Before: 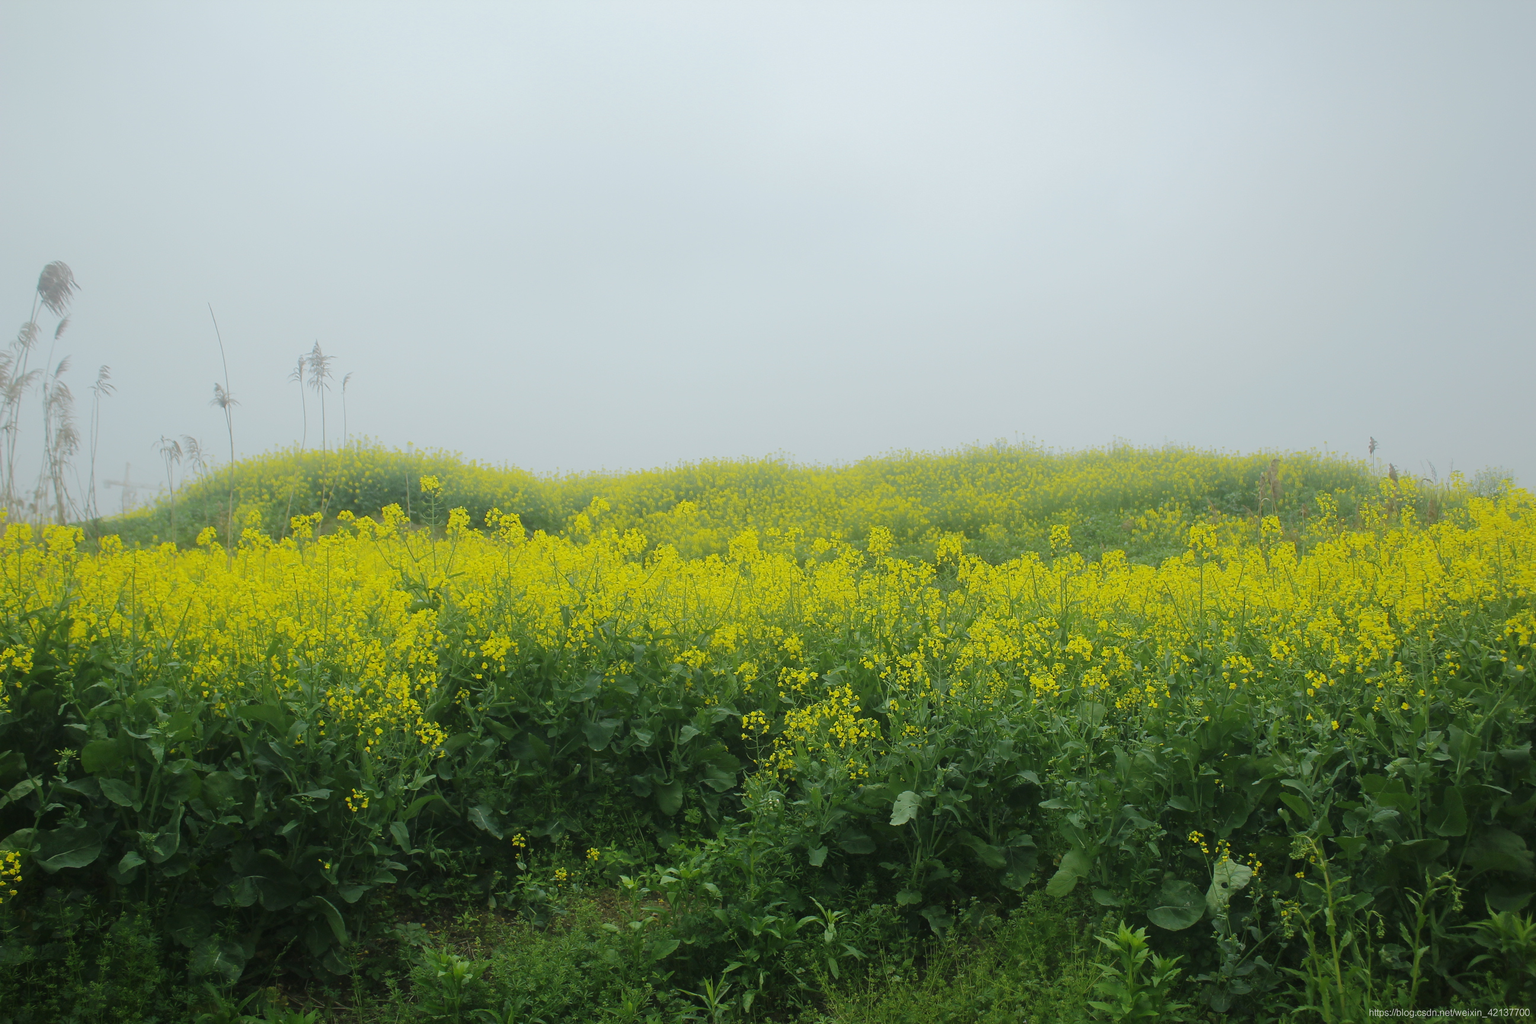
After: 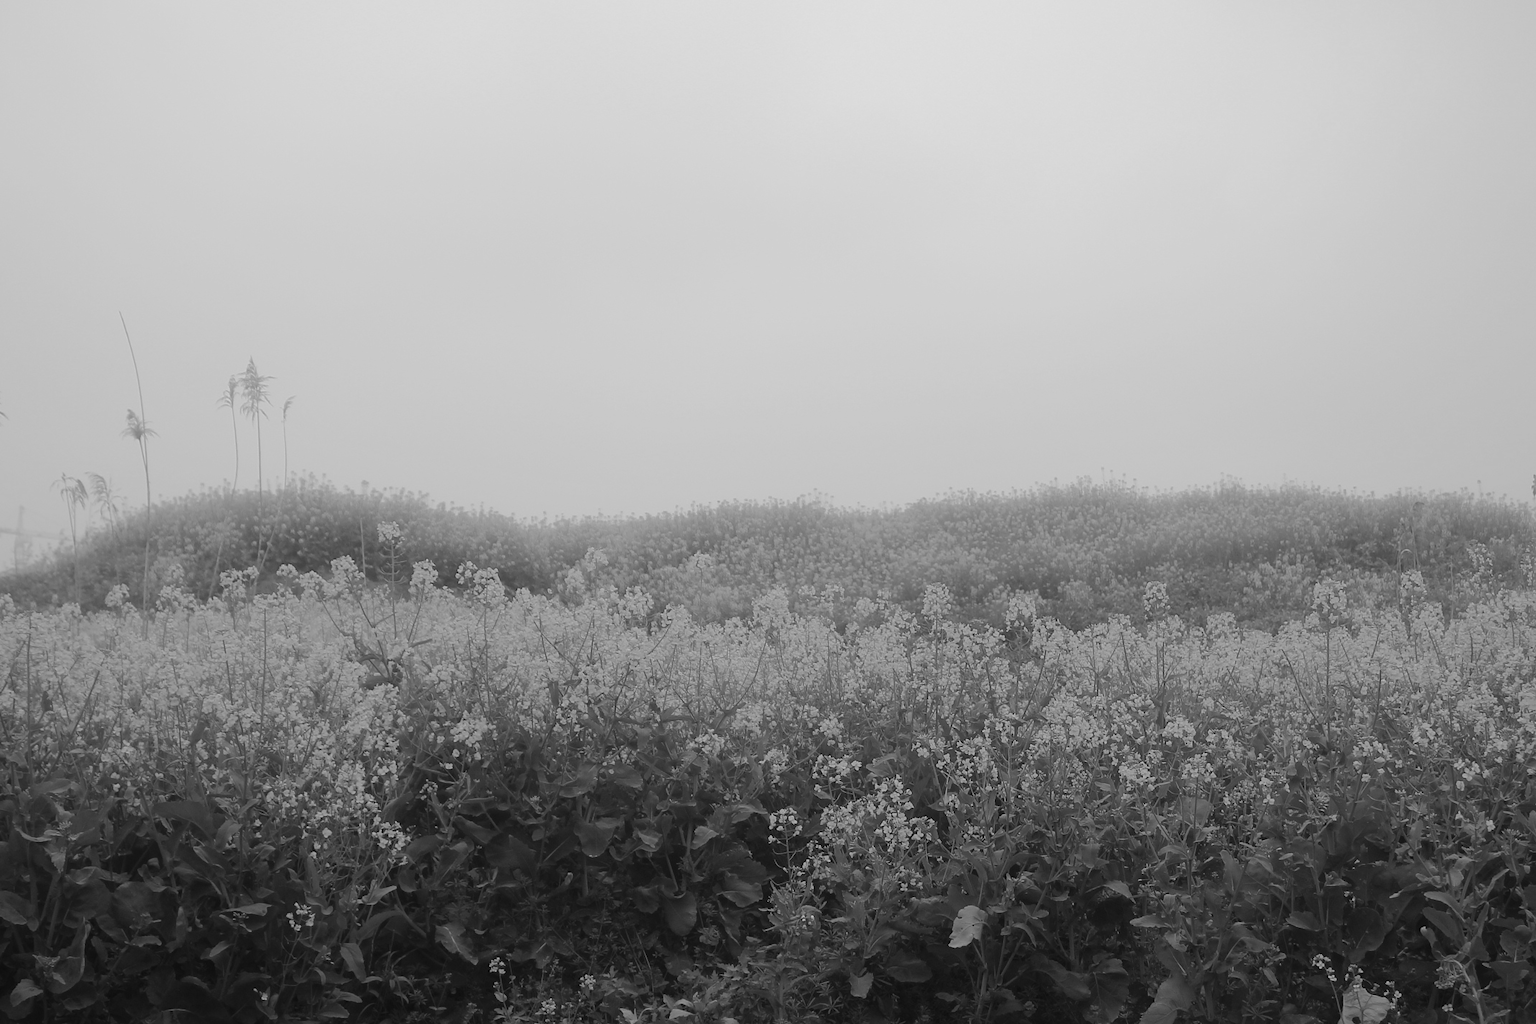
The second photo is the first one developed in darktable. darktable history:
crop and rotate: left 7.196%, top 4.574%, right 10.605%, bottom 13.178%
color calibration: output gray [0.31, 0.36, 0.33, 0], gray › normalize channels true, illuminant same as pipeline (D50), adaptation XYZ, x 0.346, y 0.359, gamut compression 0
tone equalizer: on, module defaults
